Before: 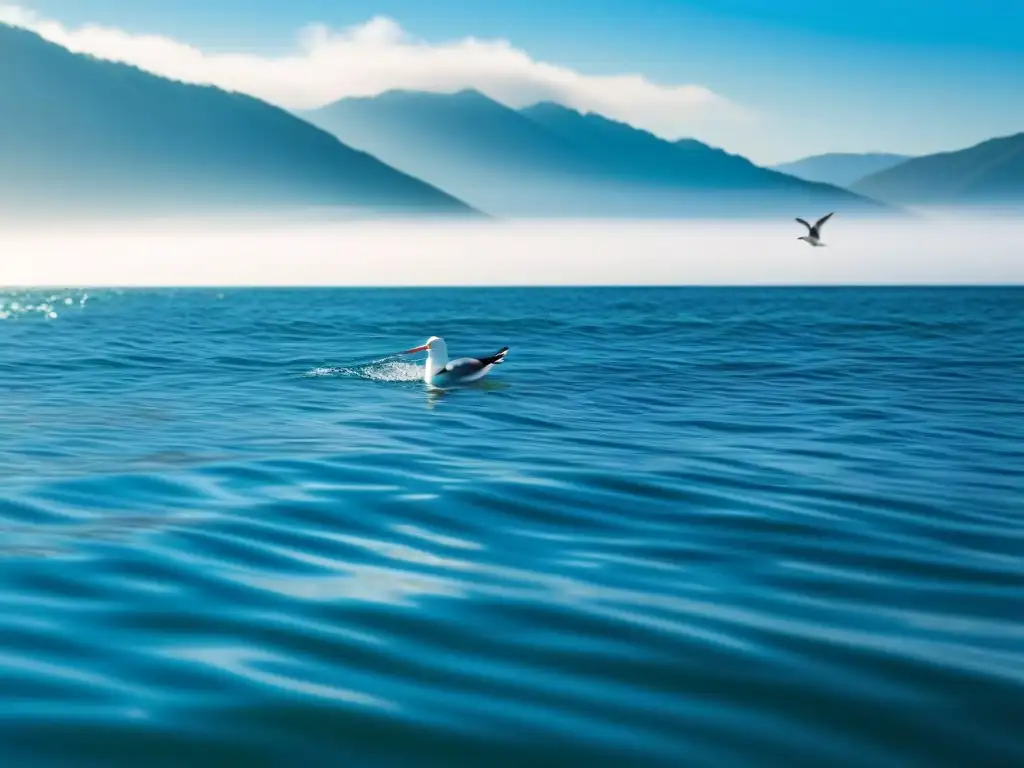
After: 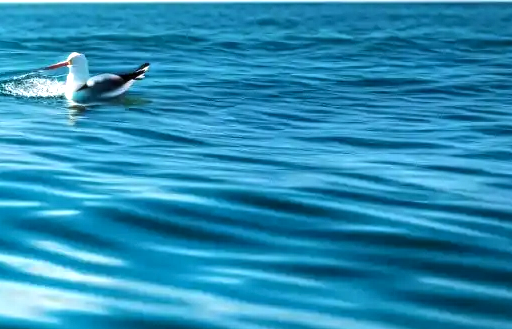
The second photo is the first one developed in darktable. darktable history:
local contrast: on, module defaults
tone equalizer: -8 EV -0.774 EV, -7 EV -0.733 EV, -6 EV -0.57 EV, -5 EV -0.401 EV, -3 EV 0.382 EV, -2 EV 0.6 EV, -1 EV 0.696 EV, +0 EV 0.731 EV, edges refinement/feathering 500, mask exposure compensation -1.57 EV, preserve details no
crop: left 35.154%, top 37.028%, right 14.77%, bottom 20.095%
color correction: highlights b* -0.053
